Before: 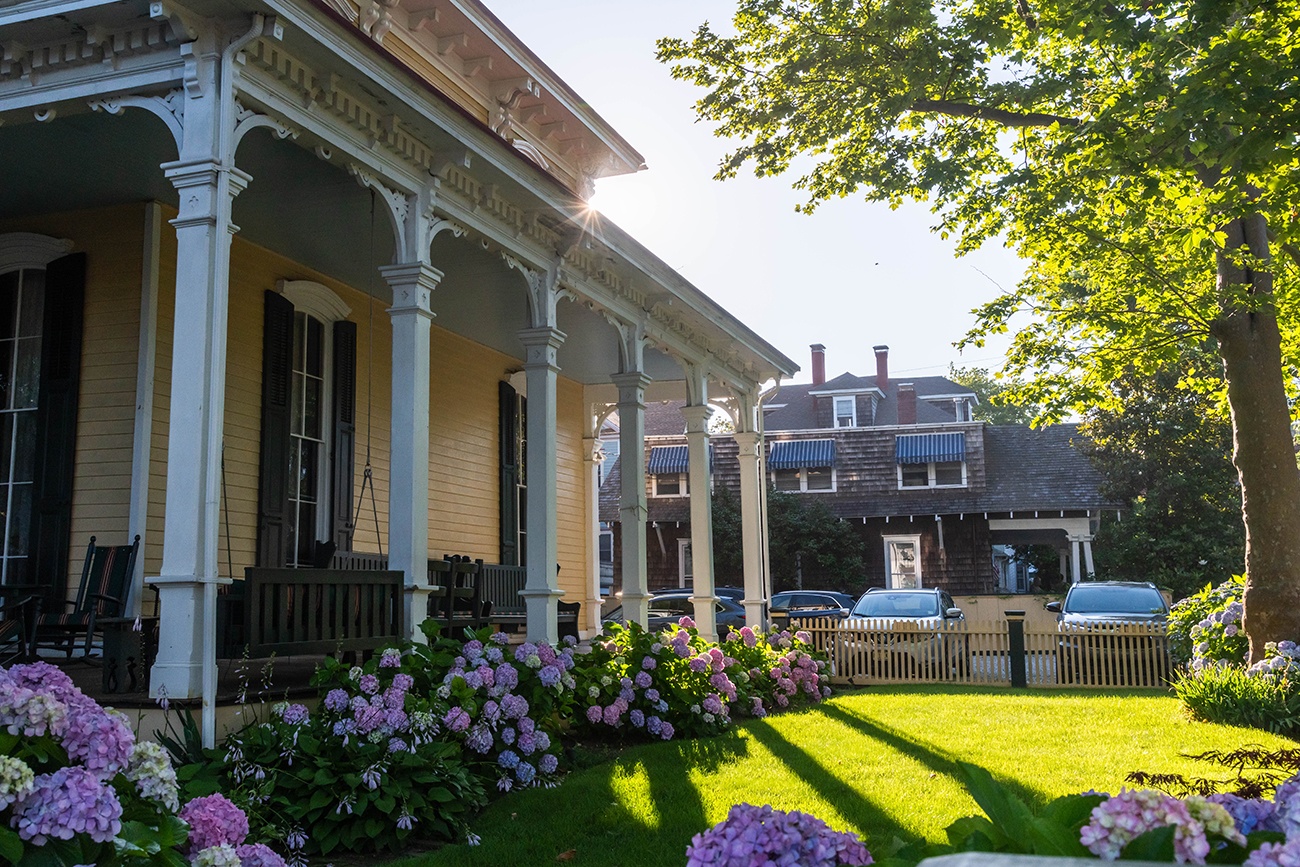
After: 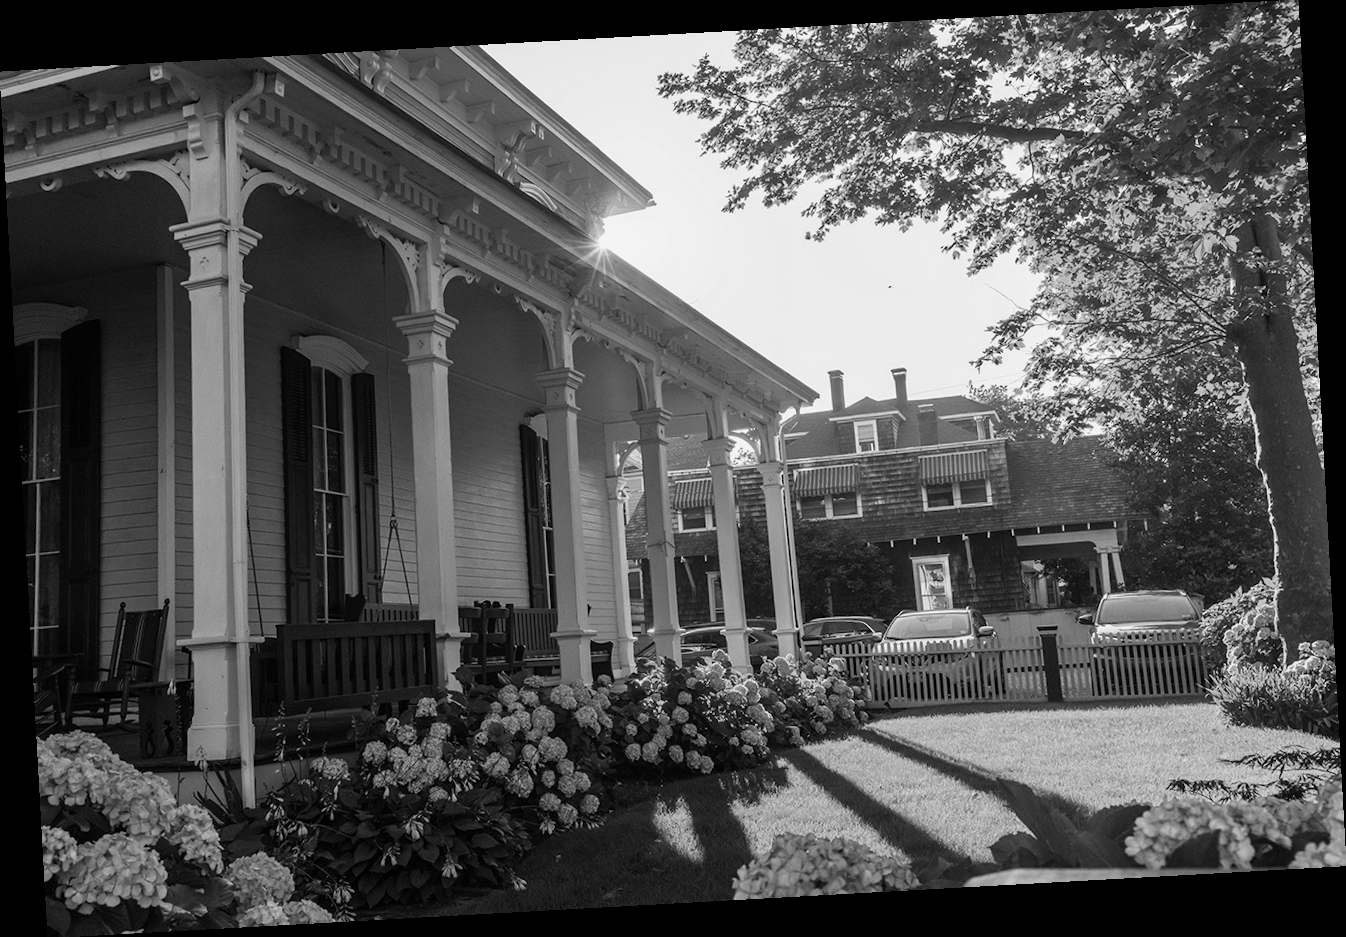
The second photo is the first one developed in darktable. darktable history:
rotate and perspective: rotation -3.18°, automatic cropping off
color calibration: output gray [0.18, 0.41, 0.41, 0], gray › normalize channels true, illuminant same as pipeline (D50), adaptation XYZ, x 0.346, y 0.359, gamut compression 0
